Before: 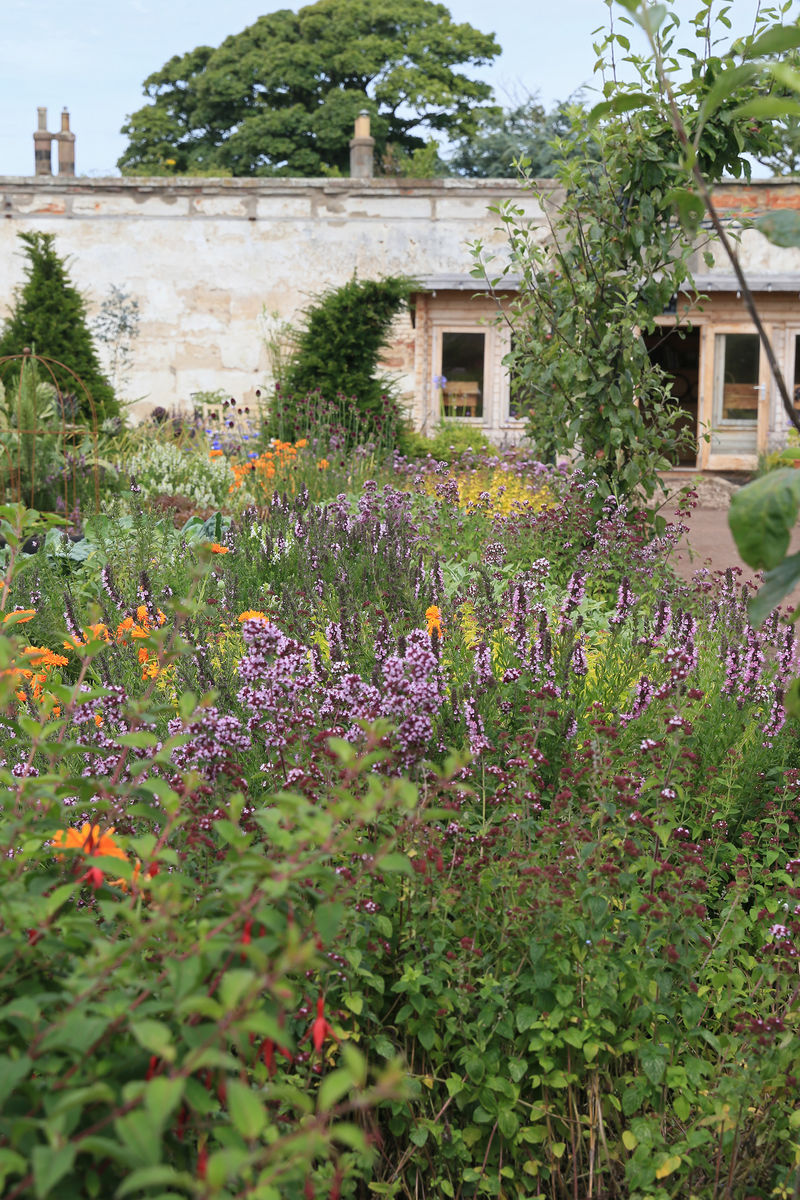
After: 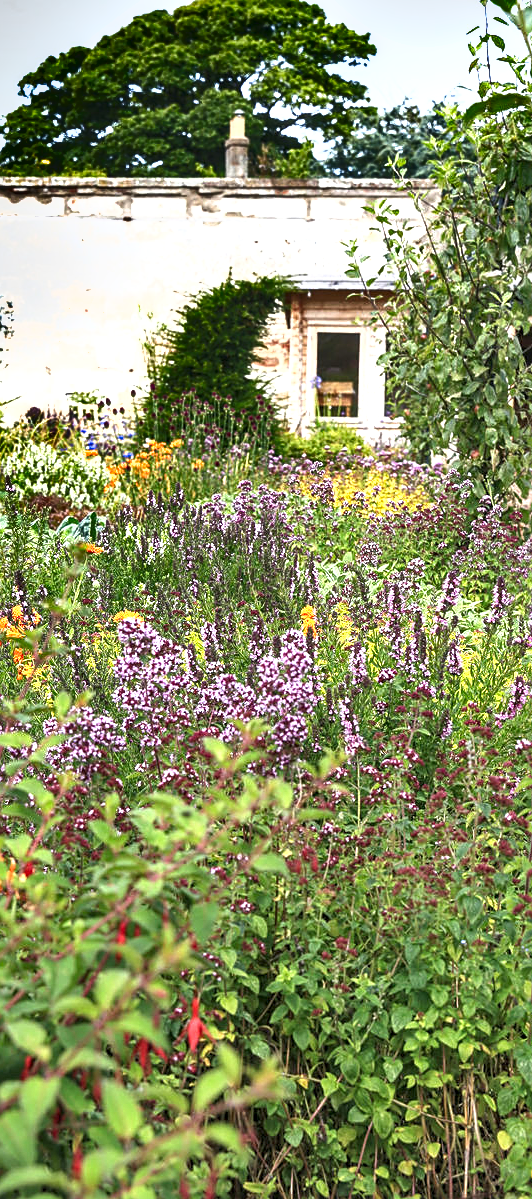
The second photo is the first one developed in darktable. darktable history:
exposure: exposure 1.211 EV, compensate exposure bias true, compensate highlight preservation false
local contrast: detail 130%
crop and rotate: left 15.638%, right 17.738%
sharpen: on, module defaults
shadows and highlights: white point adjustment -3.49, highlights -63.83, soften with gaussian
